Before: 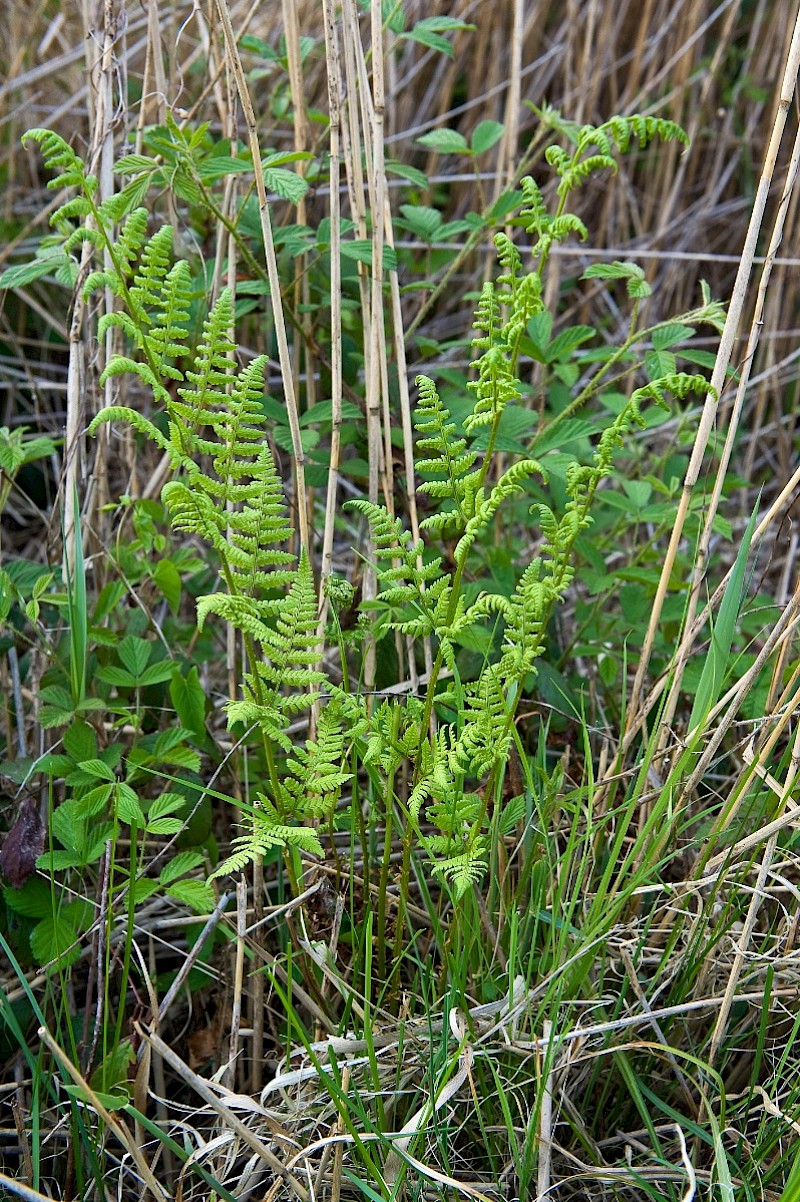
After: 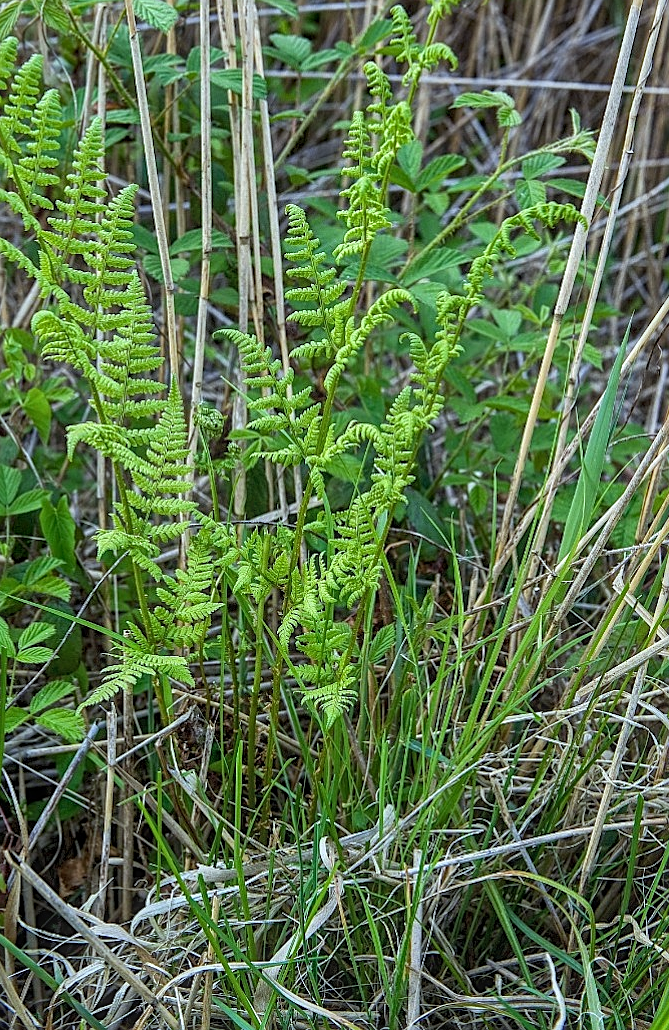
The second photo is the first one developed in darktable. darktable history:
local contrast: highlights 0%, shadows 0%, detail 133%
crop: left 16.315%, top 14.246%
bloom: size 15%, threshold 97%, strength 7%
sharpen: on, module defaults
white balance: red 0.925, blue 1.046
